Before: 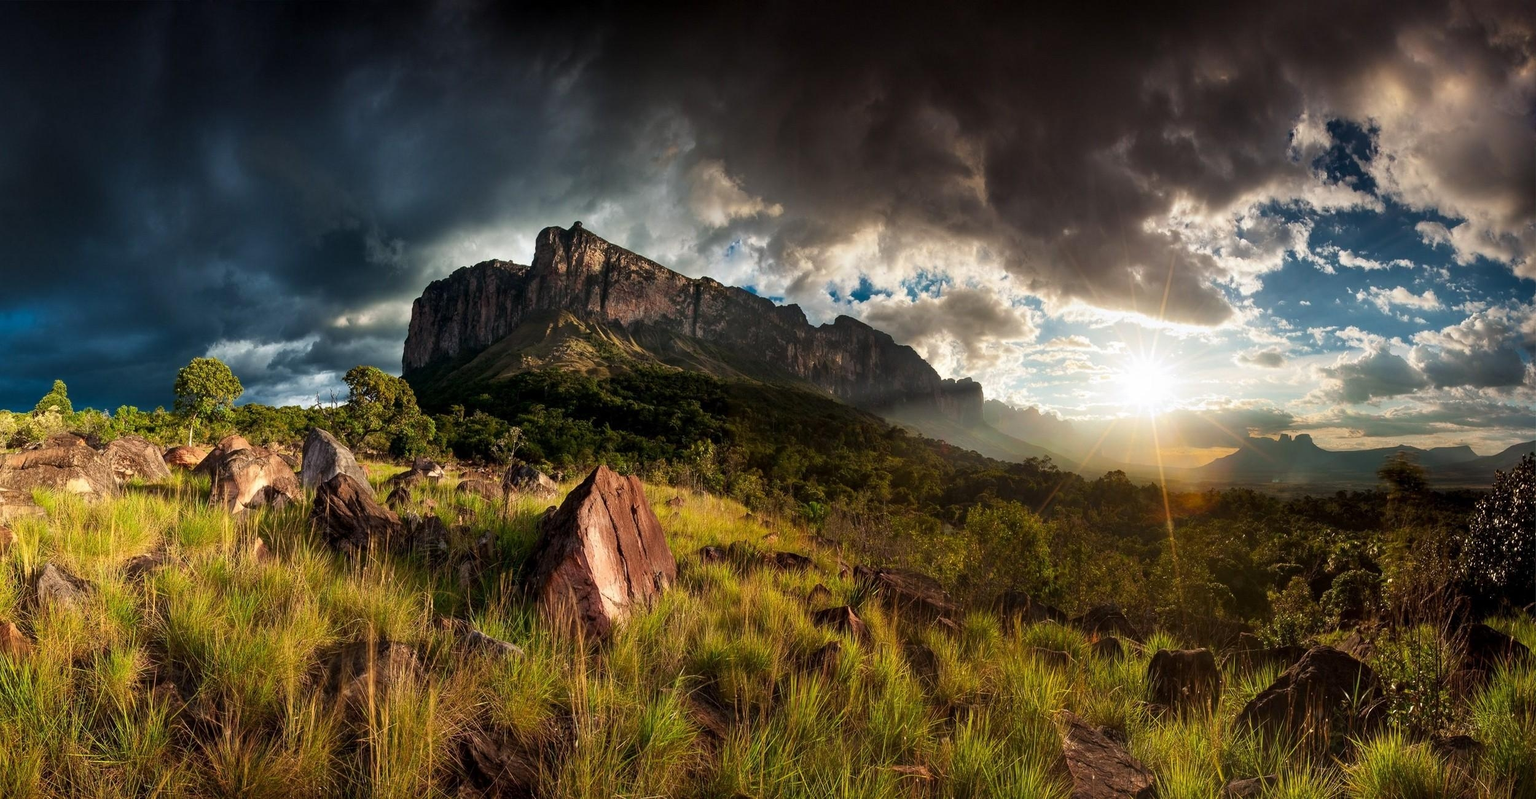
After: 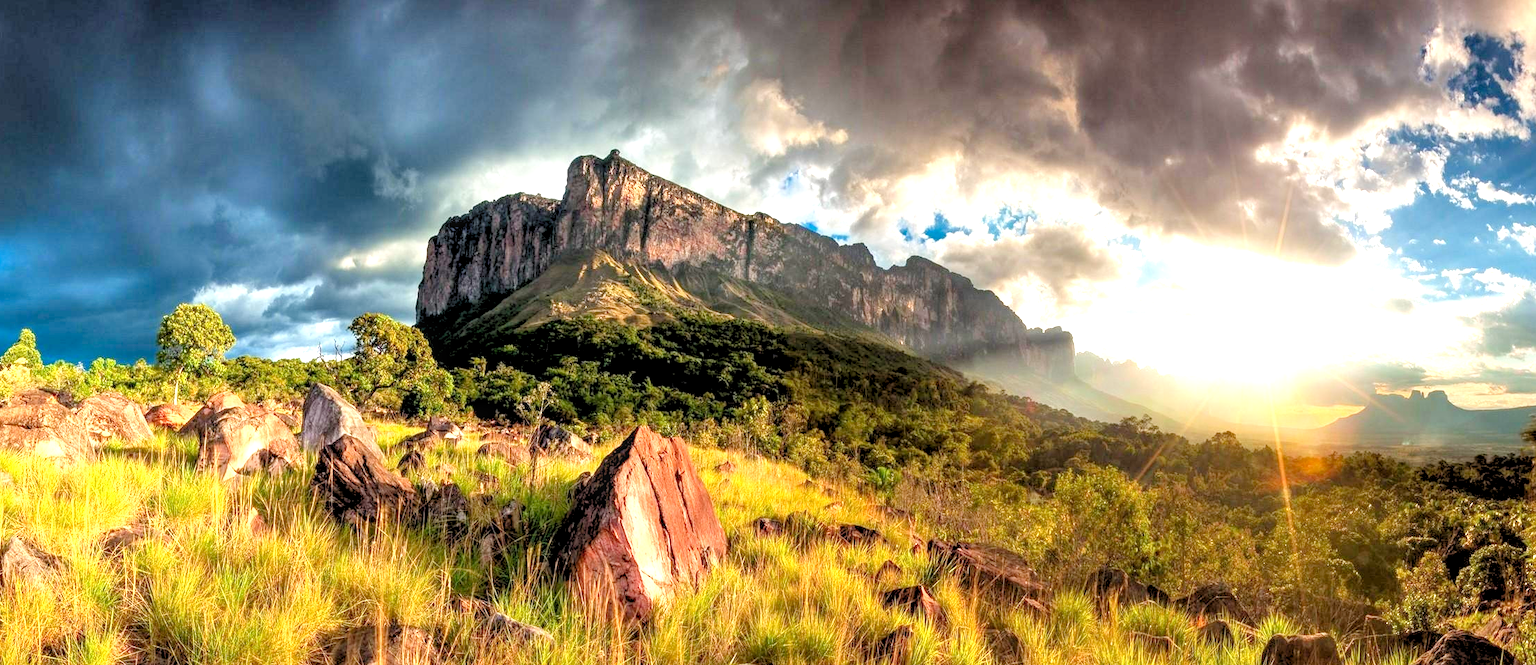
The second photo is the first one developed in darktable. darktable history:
exposure: exposure 1.001 EV, compensate highlight preservation false
crop and rotate: left 2.332%, top 11.281%, right 9.449%, bottom 15.156%
local contrast: on, module defaults
levels: black 0.085%, white 90.67%, levels [0.072, 0.414, 0.976]
